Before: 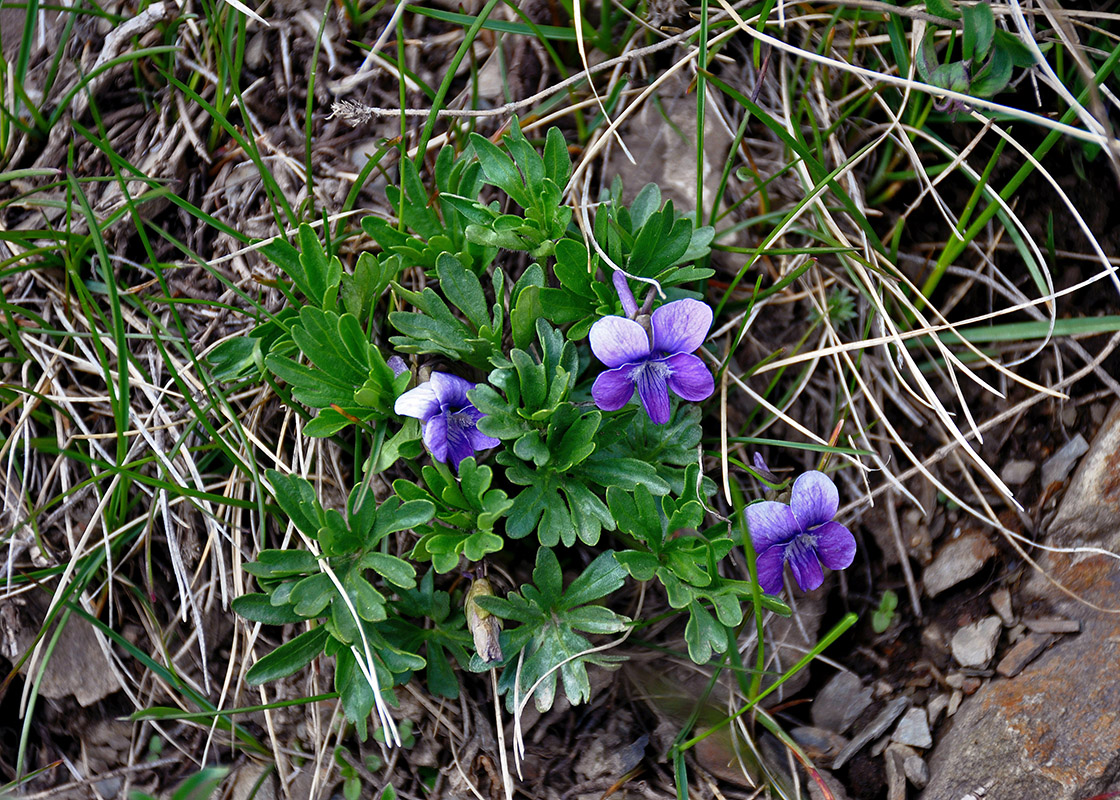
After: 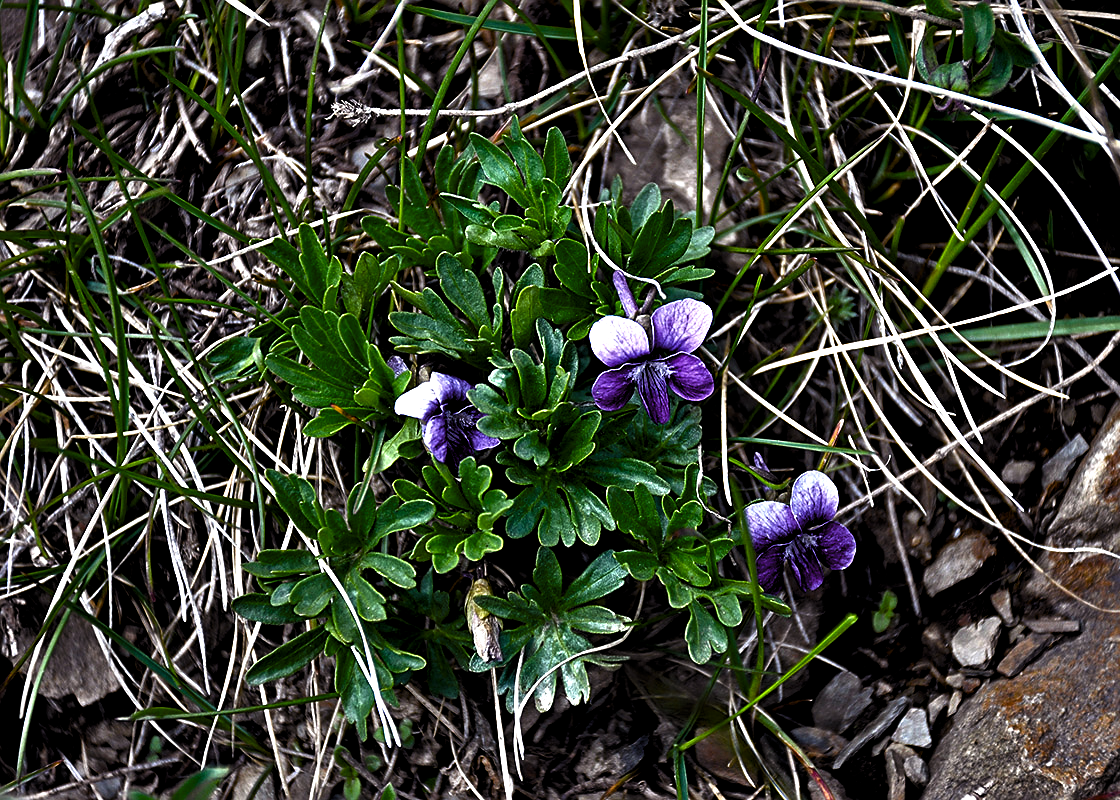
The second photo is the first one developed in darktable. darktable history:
levels: levels [0.101, 0.578, 0.953]
color balance rgb: perceptual saturation grading › mid-tones 6.33%, perceptual saturation grading › shadows 72.44%, perceptual brilliance grading › highlights 11.59%, contrast 5.05%
sharpen: on, module defaults
